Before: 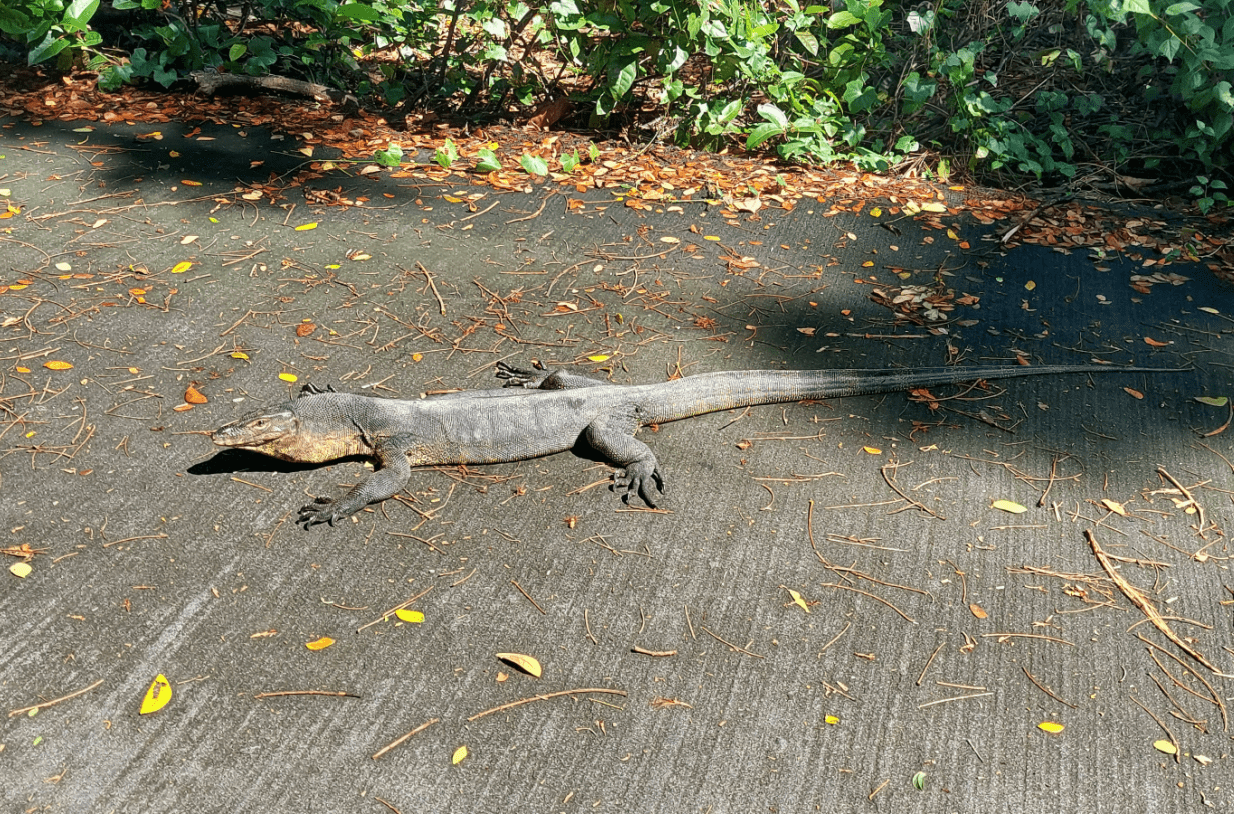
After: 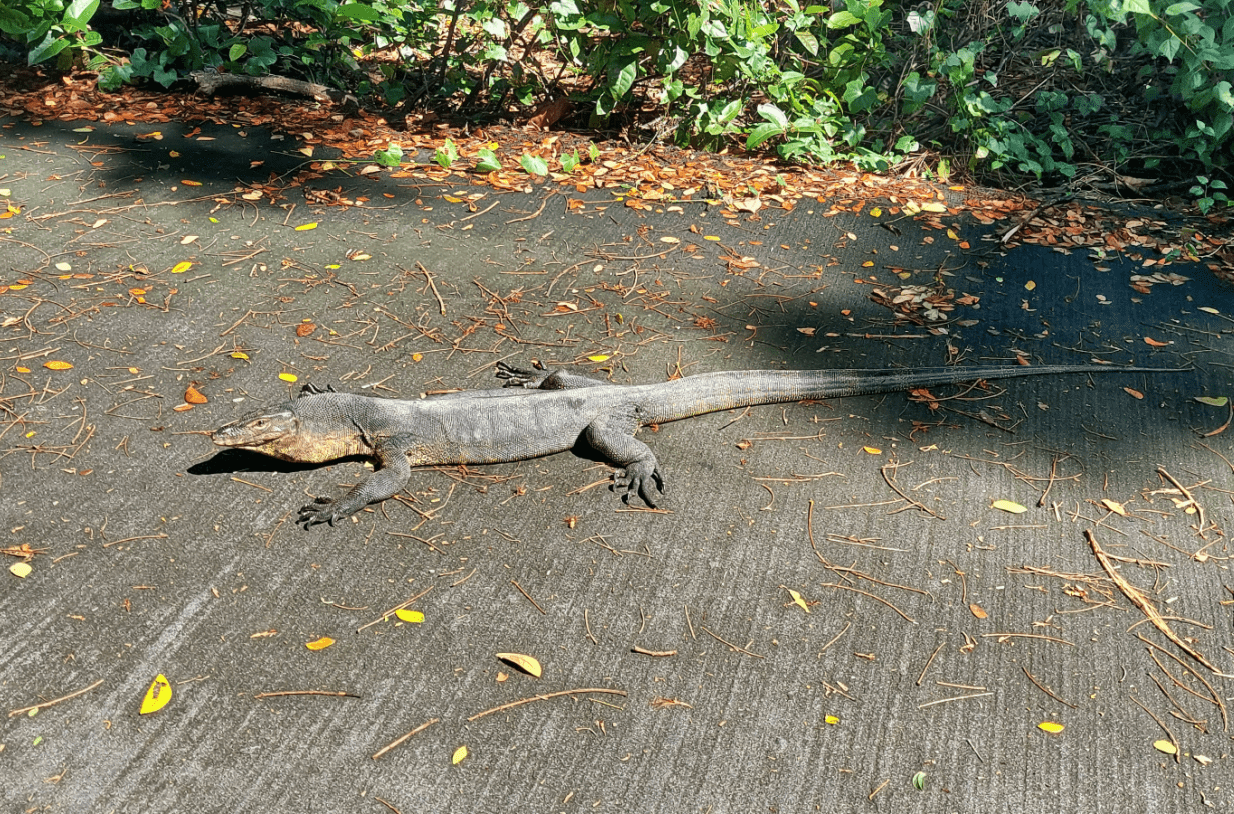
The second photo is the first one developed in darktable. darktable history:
shadows and highlights: white point adjustment 0.072, highlights color adjustment 0.069%, soften with gaussian
